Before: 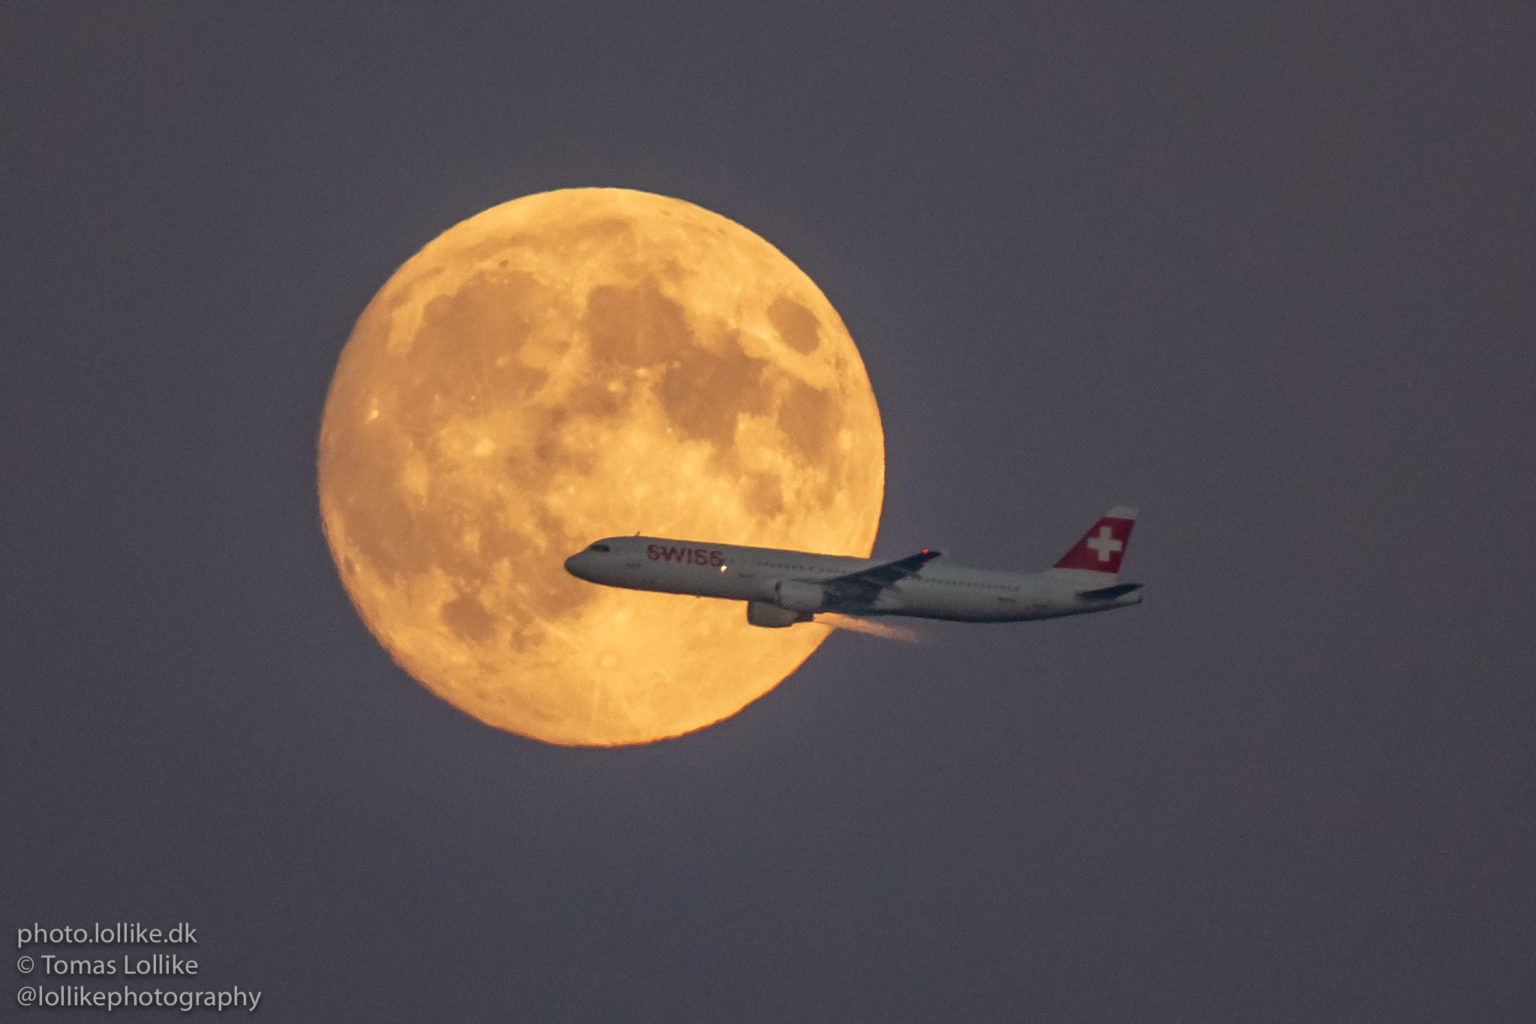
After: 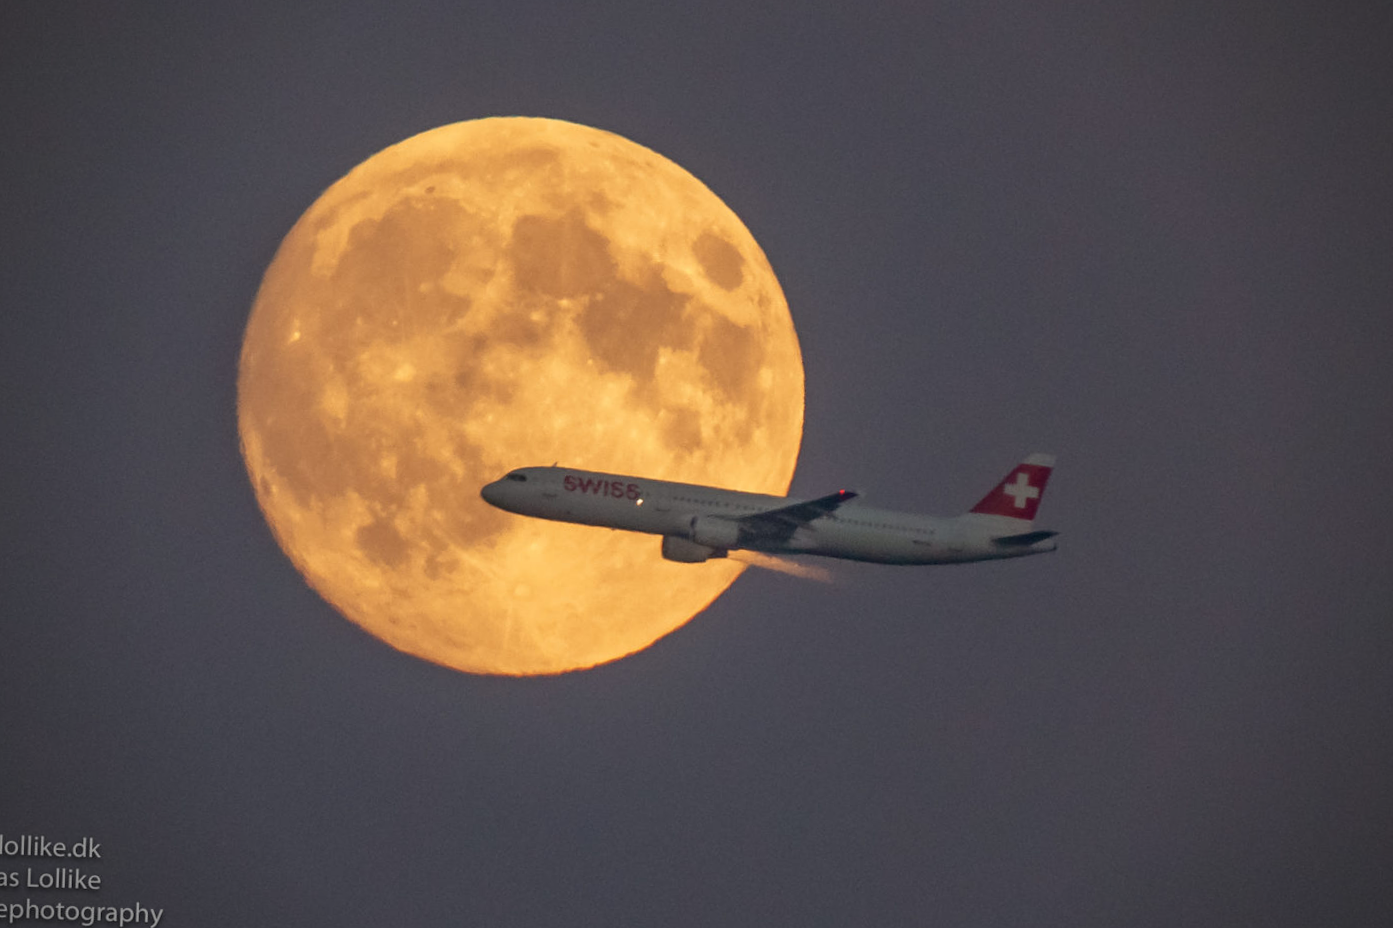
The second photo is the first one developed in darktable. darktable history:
vignetting: on, module defaults
crop and rotate: angle -1.96°, left 3.097%, top 4.154%, right 1.586%, bottom 0.529%
